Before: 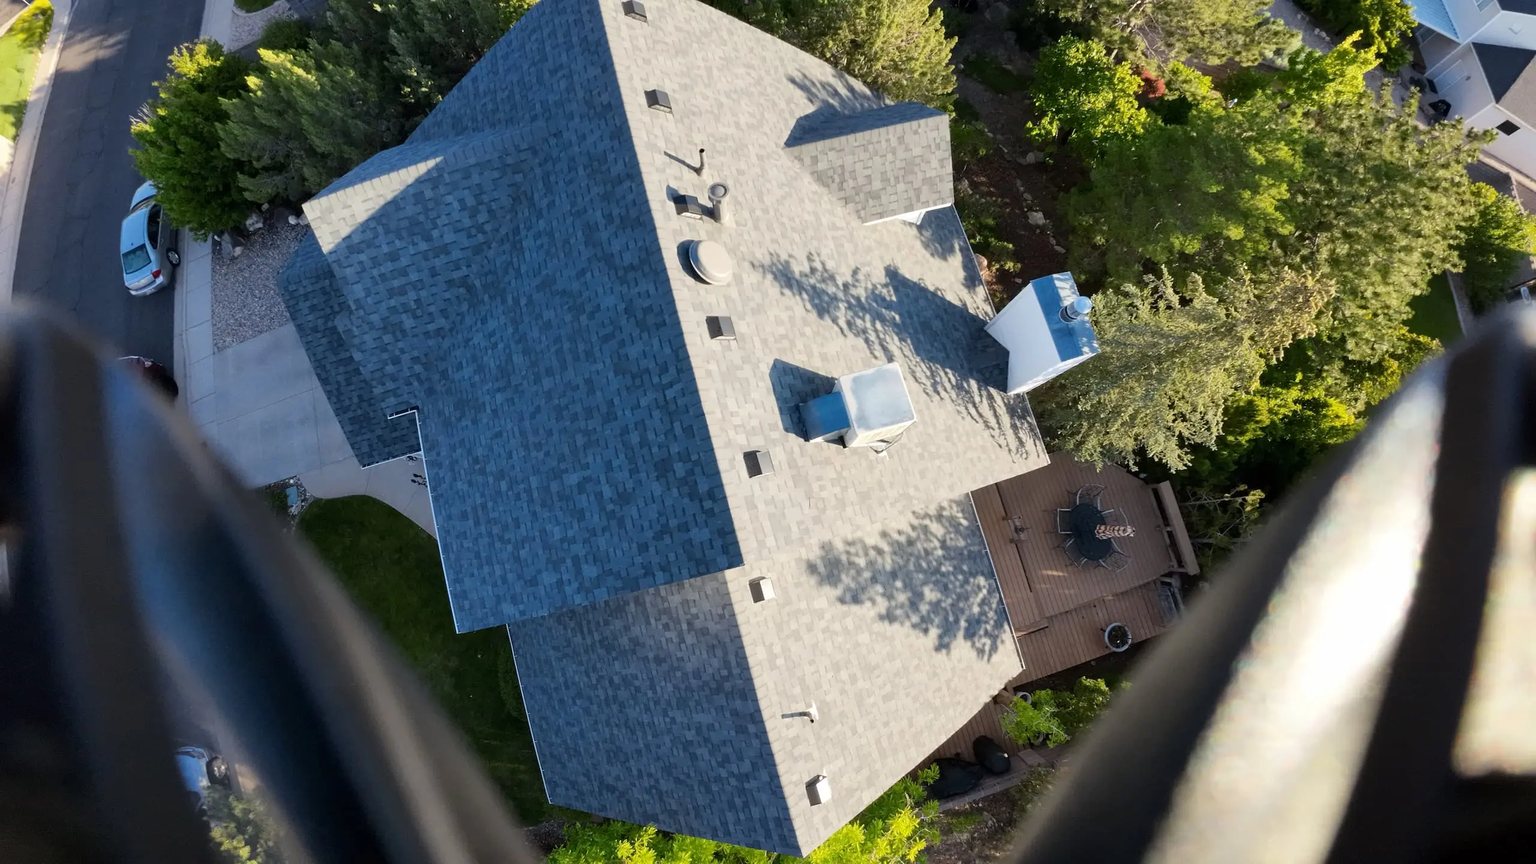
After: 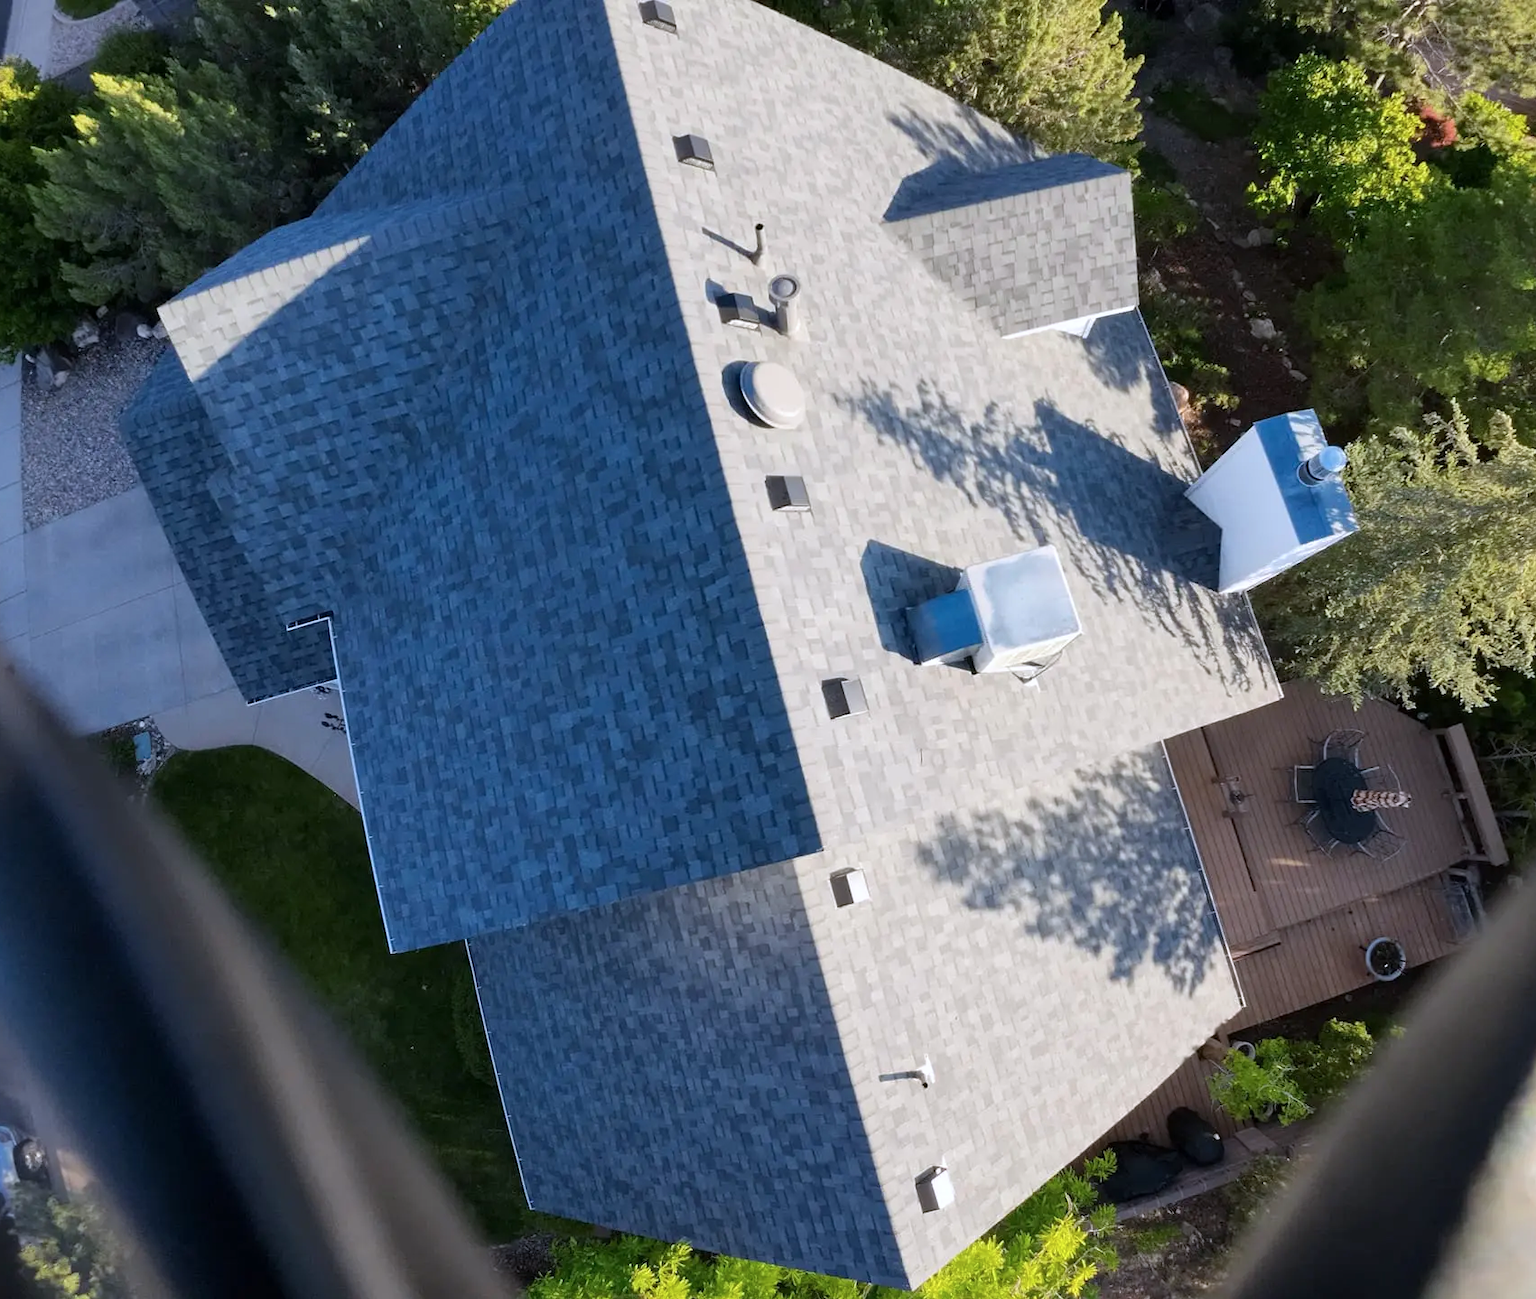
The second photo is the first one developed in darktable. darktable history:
color calibration: illuminant as shot in camera, x 0.358, y 0.373, temperature 4628.91 K
crop and rotate: left 12.877%, right 20.657%
